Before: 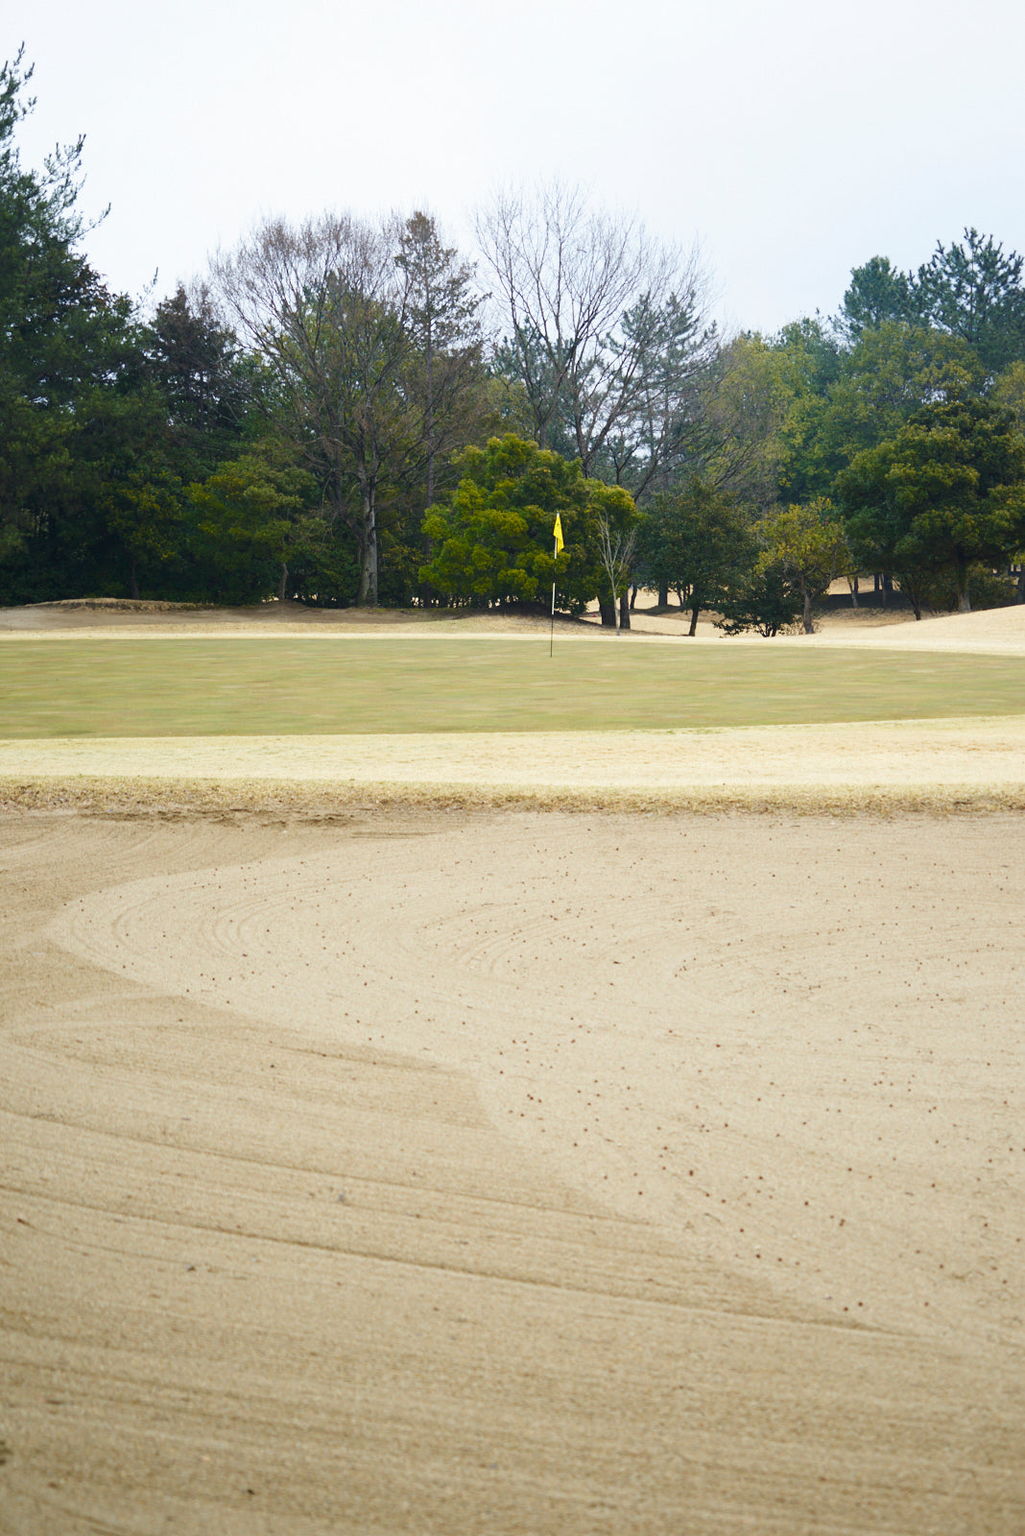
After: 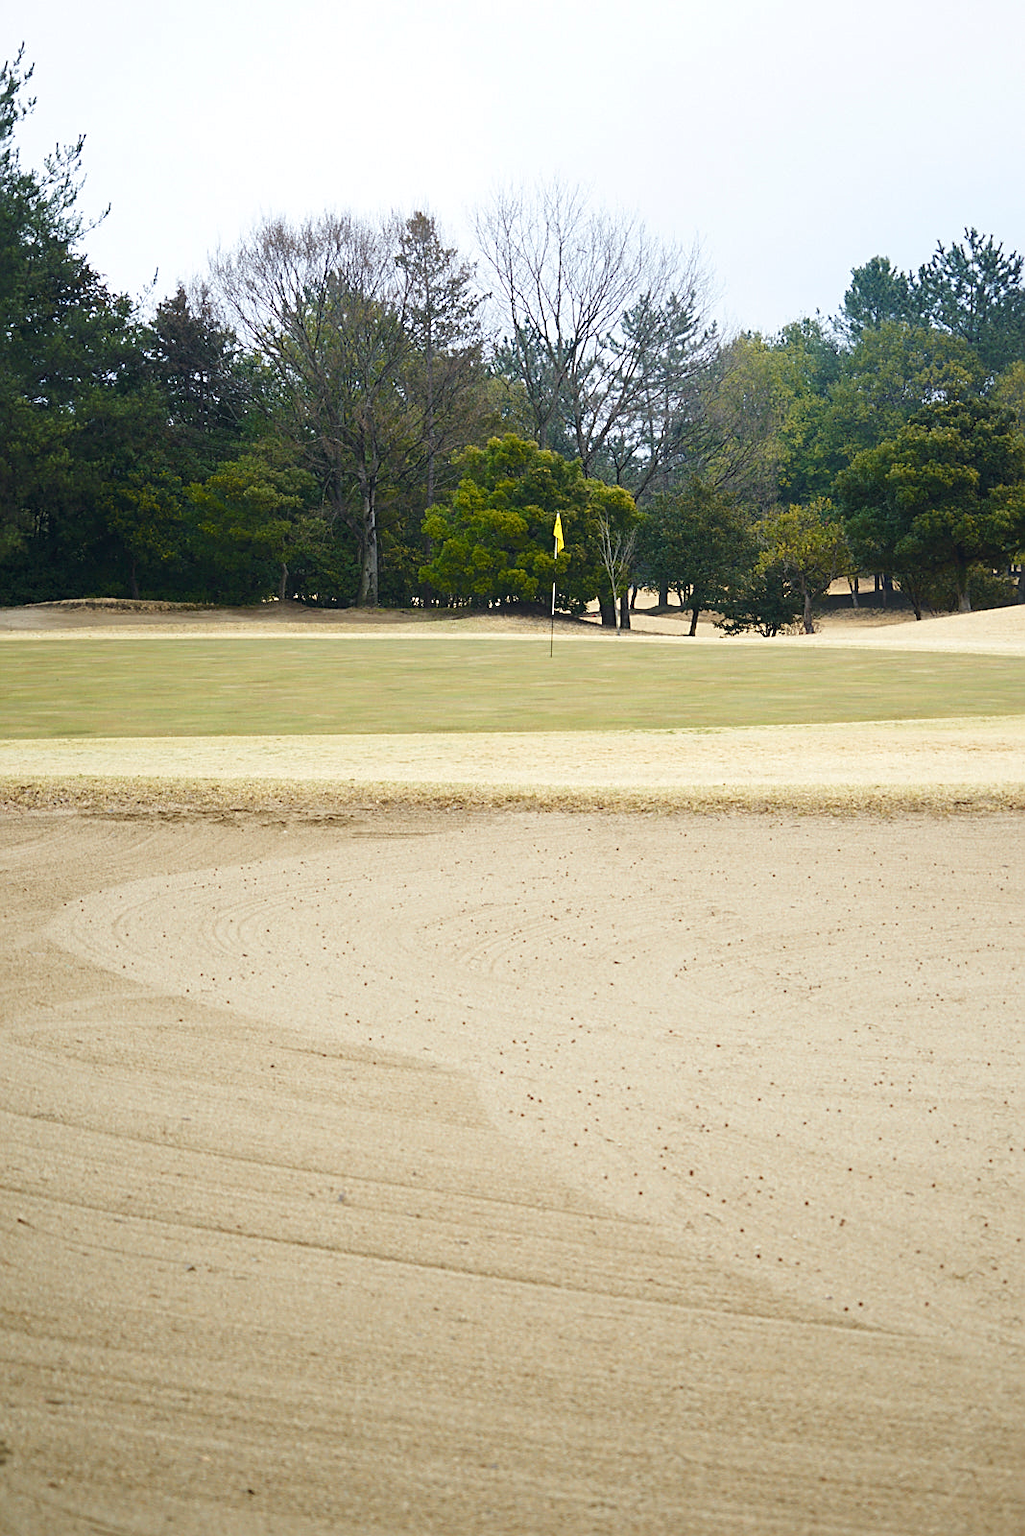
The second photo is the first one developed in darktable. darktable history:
sharpen: on, module defaults
levels: levels [0, 0.492, 0.984]
exposure: compensate highlight preservation false
